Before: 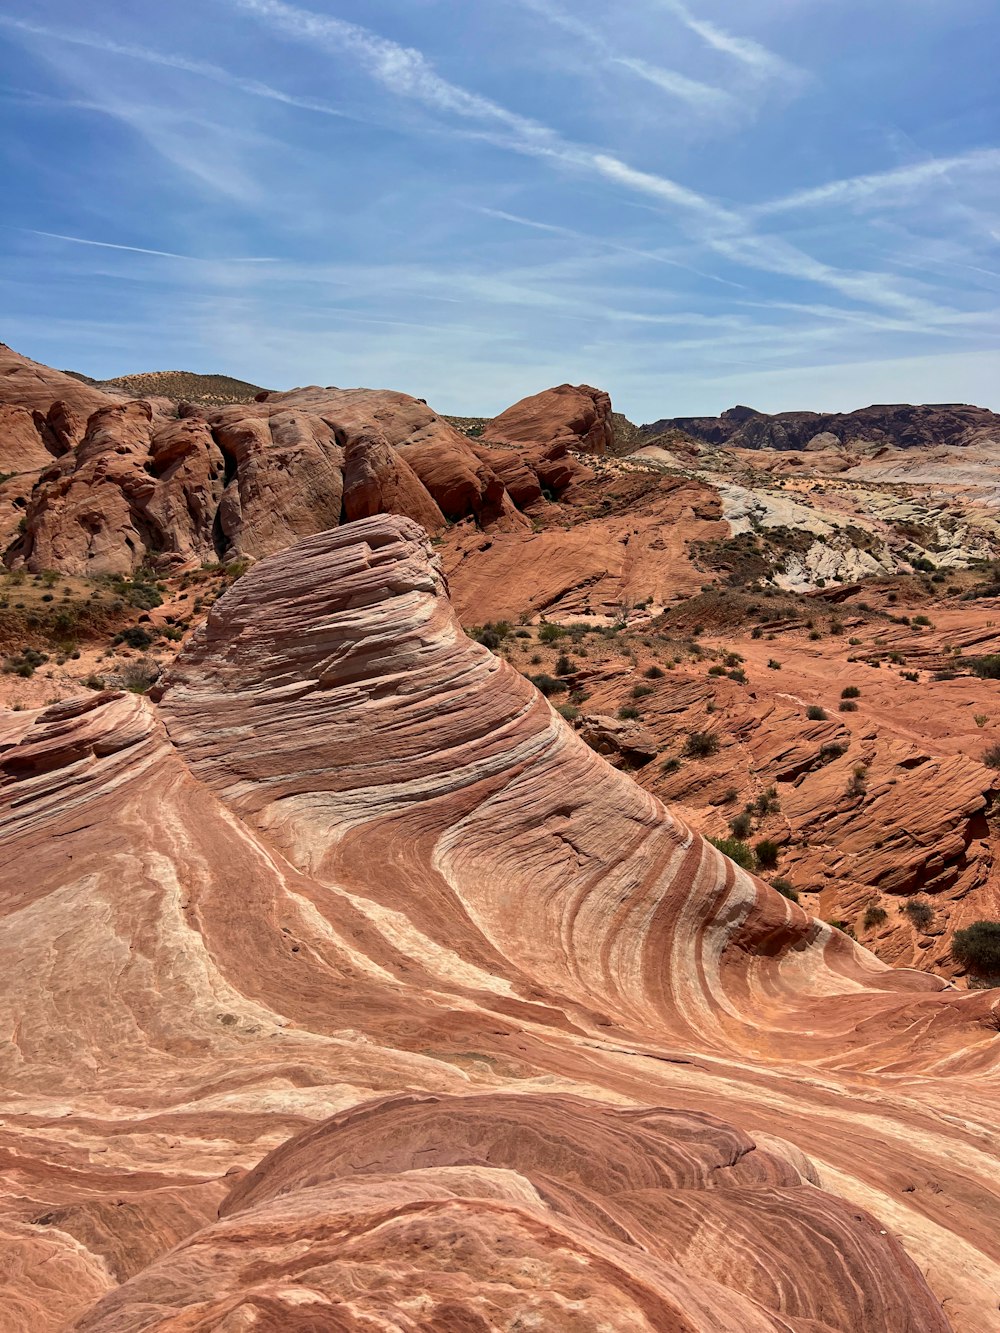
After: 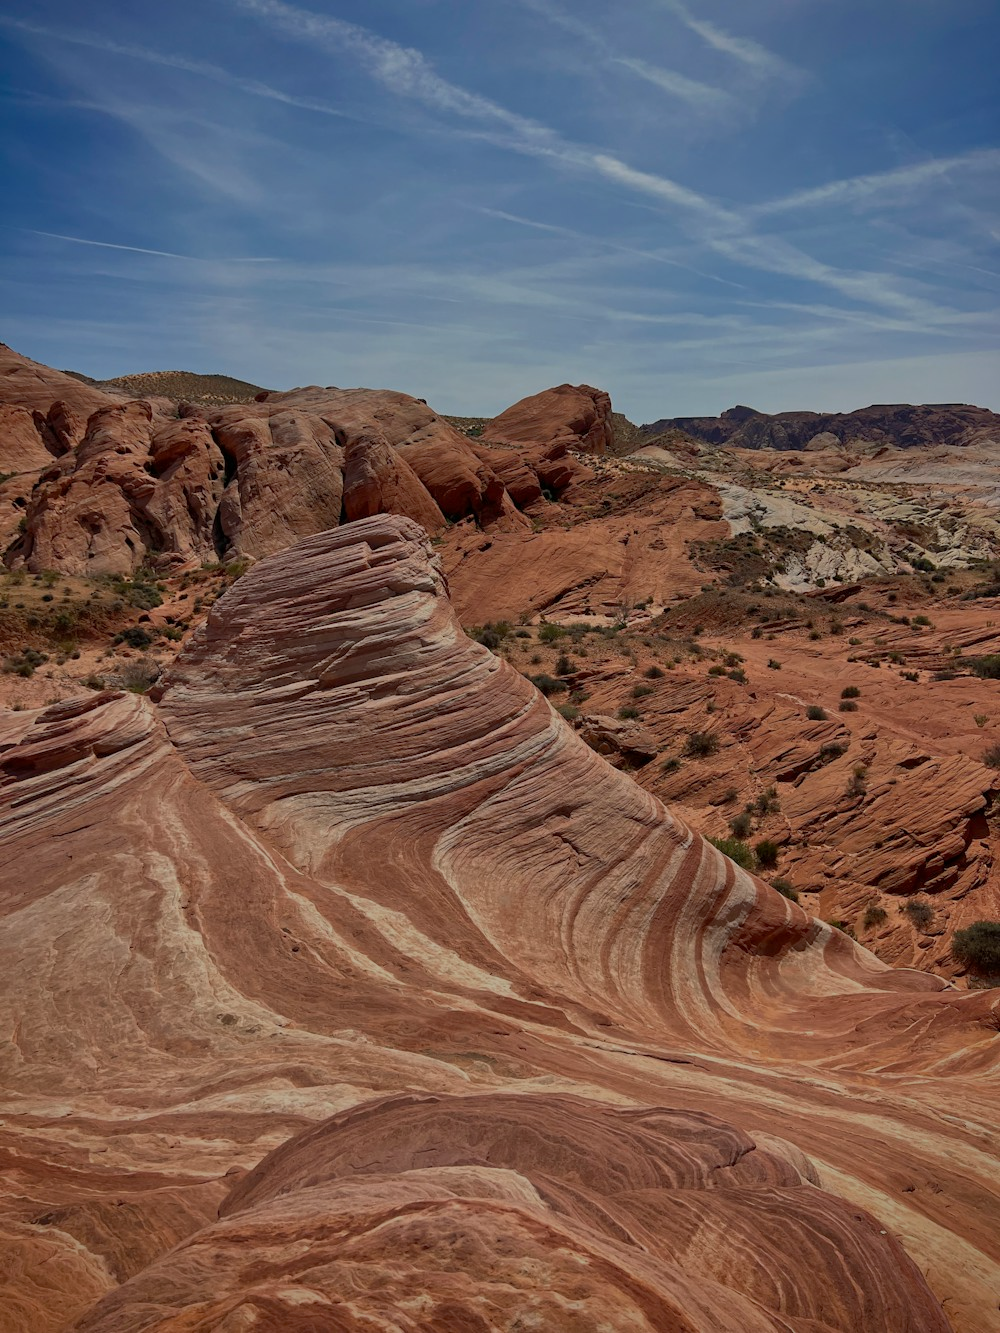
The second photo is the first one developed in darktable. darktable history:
vignetting: saturation 0.388
tone equalizer: -8 EV -0.039 EV, -7 EV 0.038 EV, -6 EV -0.008 EV, -5 EV 0.006 EV, -4 EV -0.047 EV, -3 EV -0.239 EV, -2 EV -0.661 EV, -1 EV -0.983 EV, +0 EV -0.964 EV
